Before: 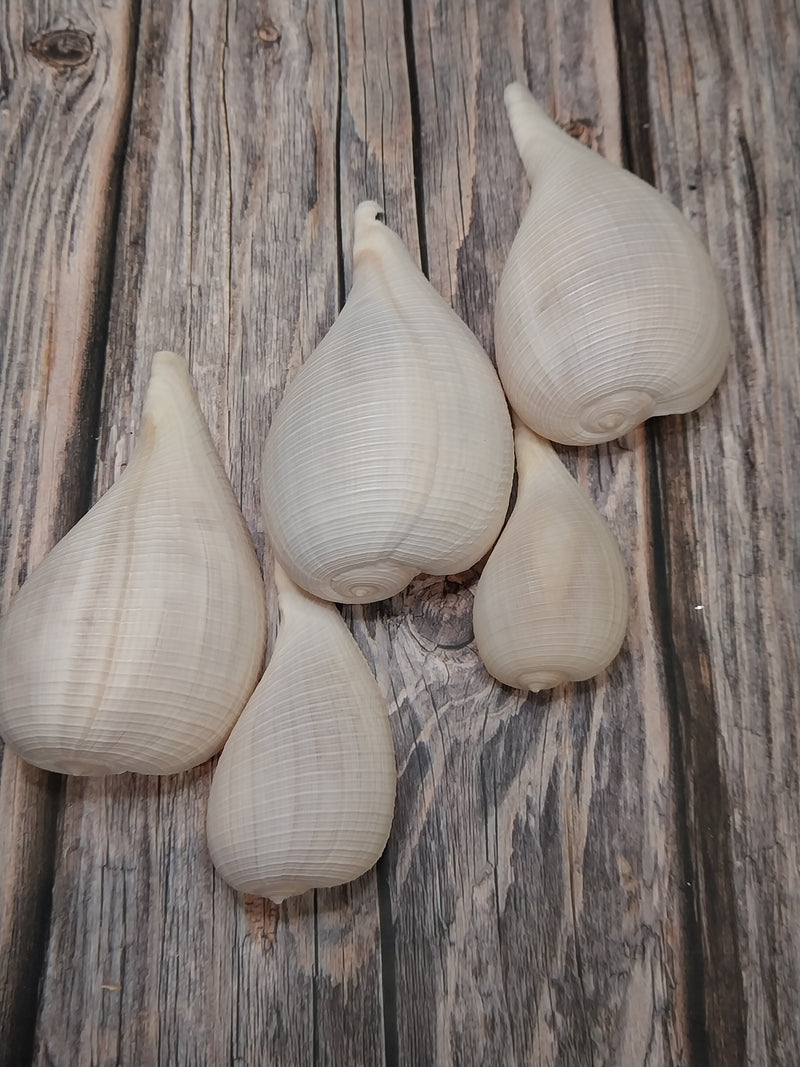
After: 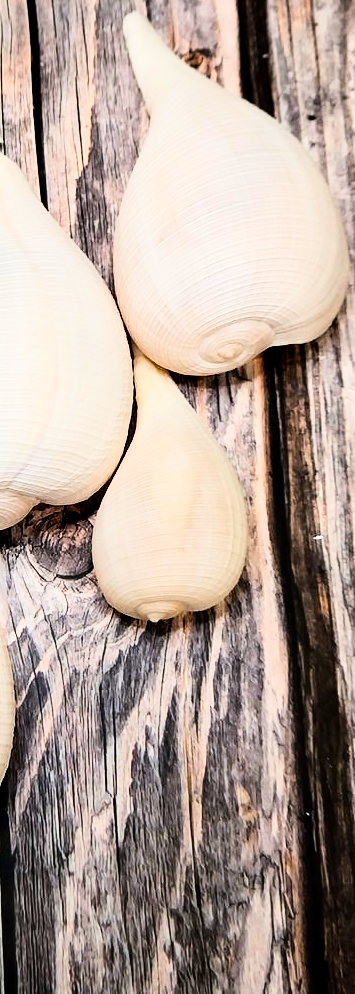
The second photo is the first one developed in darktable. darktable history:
rgb curve: curves: ch0 [(0, 0) (0.21, 0.15) (0.24, 0.21) (0.5, 0.75) (0.75, 0.96) (0.89, 0.99) (1, 1)]; ch1 [(0, 0.02) (0.21, 0.13) (0.25, 0.2) (0.5, 0.67) (0.75, 0.9) (0.89, 0.97) (1, 1)]; ch2 [(0, 0.02) (0.21, 0.13) (0.25, 0.2) (0.5, 0.67) (0.75, 0.9) (0.89, 0.97) (1, 1)], compensate middle gray true
crop: left 47.628%, top 6.643%, right 7.874%
color balance rgb: shadows lift › luminance -9.41%, highlights gain › luminance 17.6%, global offset › luminance -1.45%, perceptual saturation grading › highlights -17.77%, perceptual saturation grading › mid-tones 33.1%, perceptual saturation grading › shadows 50.52%, global vibrance 24.22%
